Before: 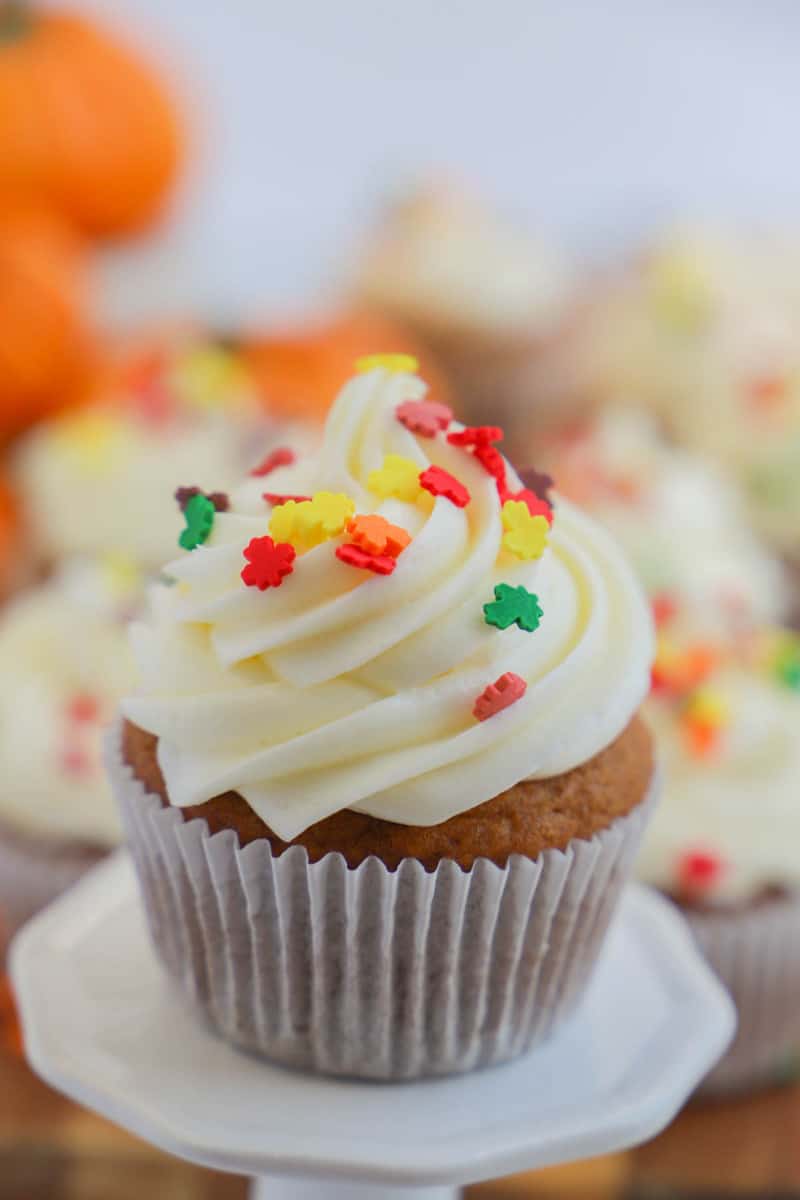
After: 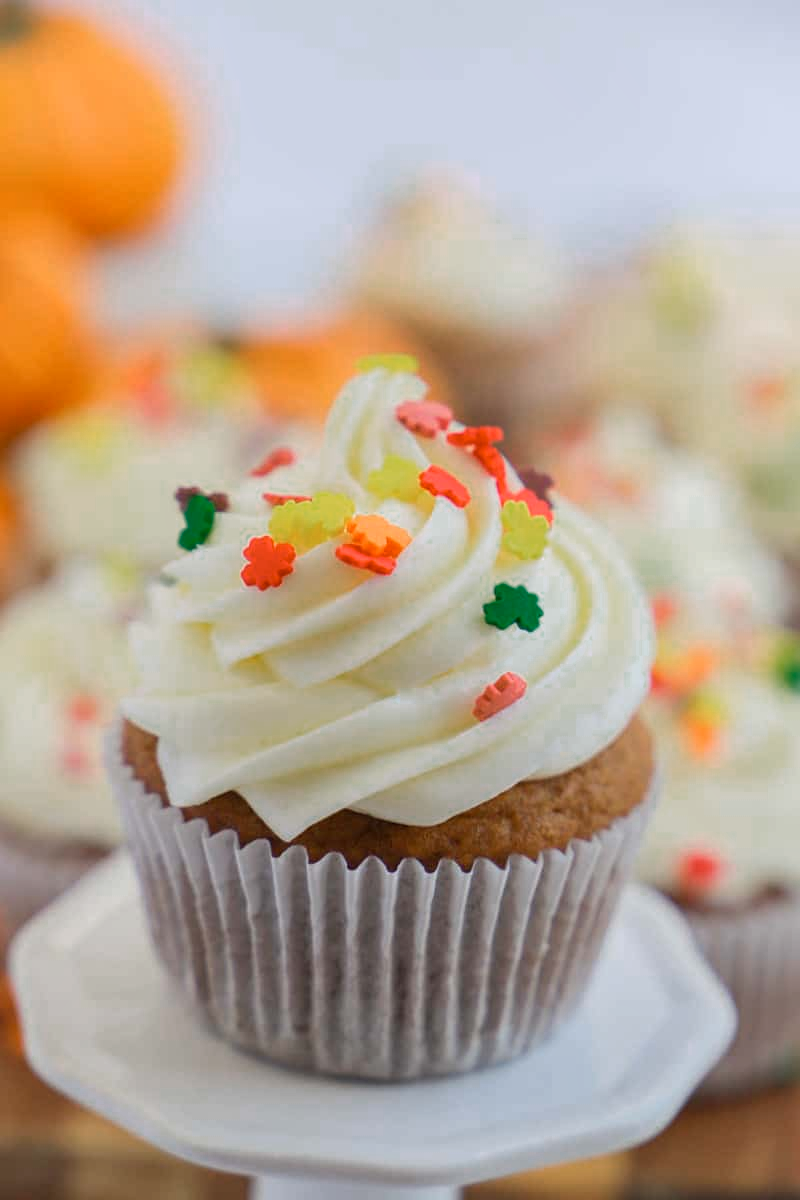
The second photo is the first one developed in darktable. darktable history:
local contrast: highlights 100%, shadows 100%, detail 120%, midtone range 0.2
color zones: curves: ch0 [(0, 0.558) (0.143, 0.548) (0.286, 0.447) (0.429, 0.259) (0.571, 0.5) (0.714, 0.5) (0.857, 0.593) (1, 0.558)]; ch1 [(0, 0.543) (0.01, 0.544) (0.12, 0.492) (0.248, 0.458) (0.5, 0.534) (0.748, 0.5) (0.99, 0.469) (1, 0.543)]; ch2 [(0, 0.507) (0.143, 0.522) (0.286, 0.505) (0.429, 0.5) (0.571, 0.5) (0.714, 0.5) (0.857, 0.5) (1, 0.507)]
